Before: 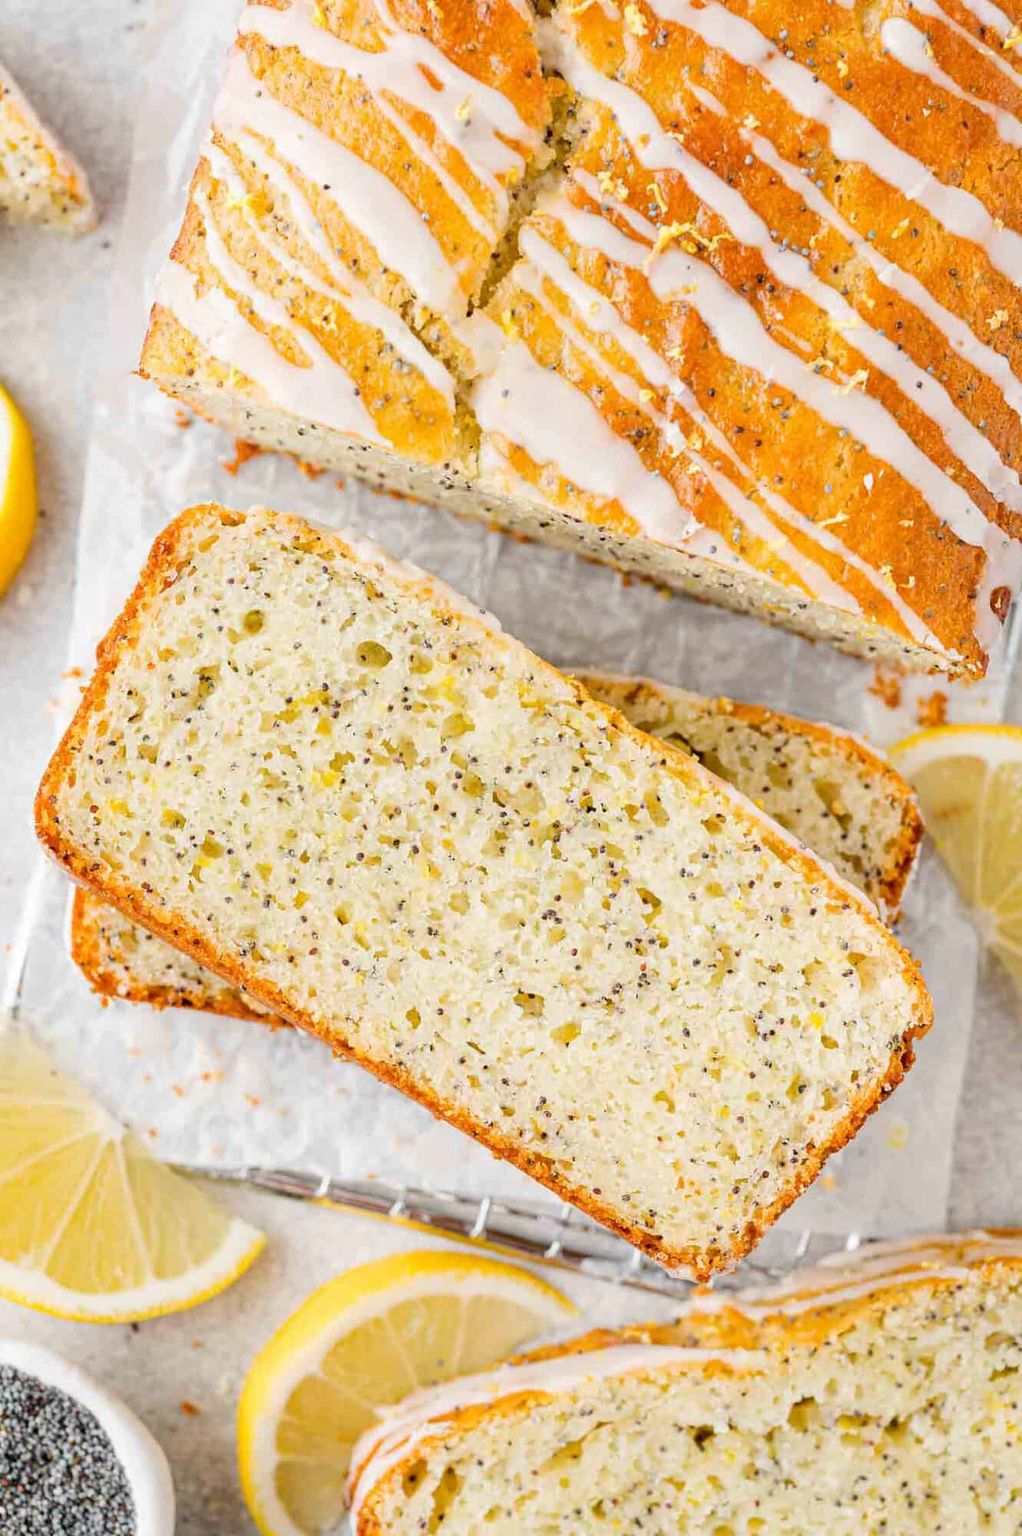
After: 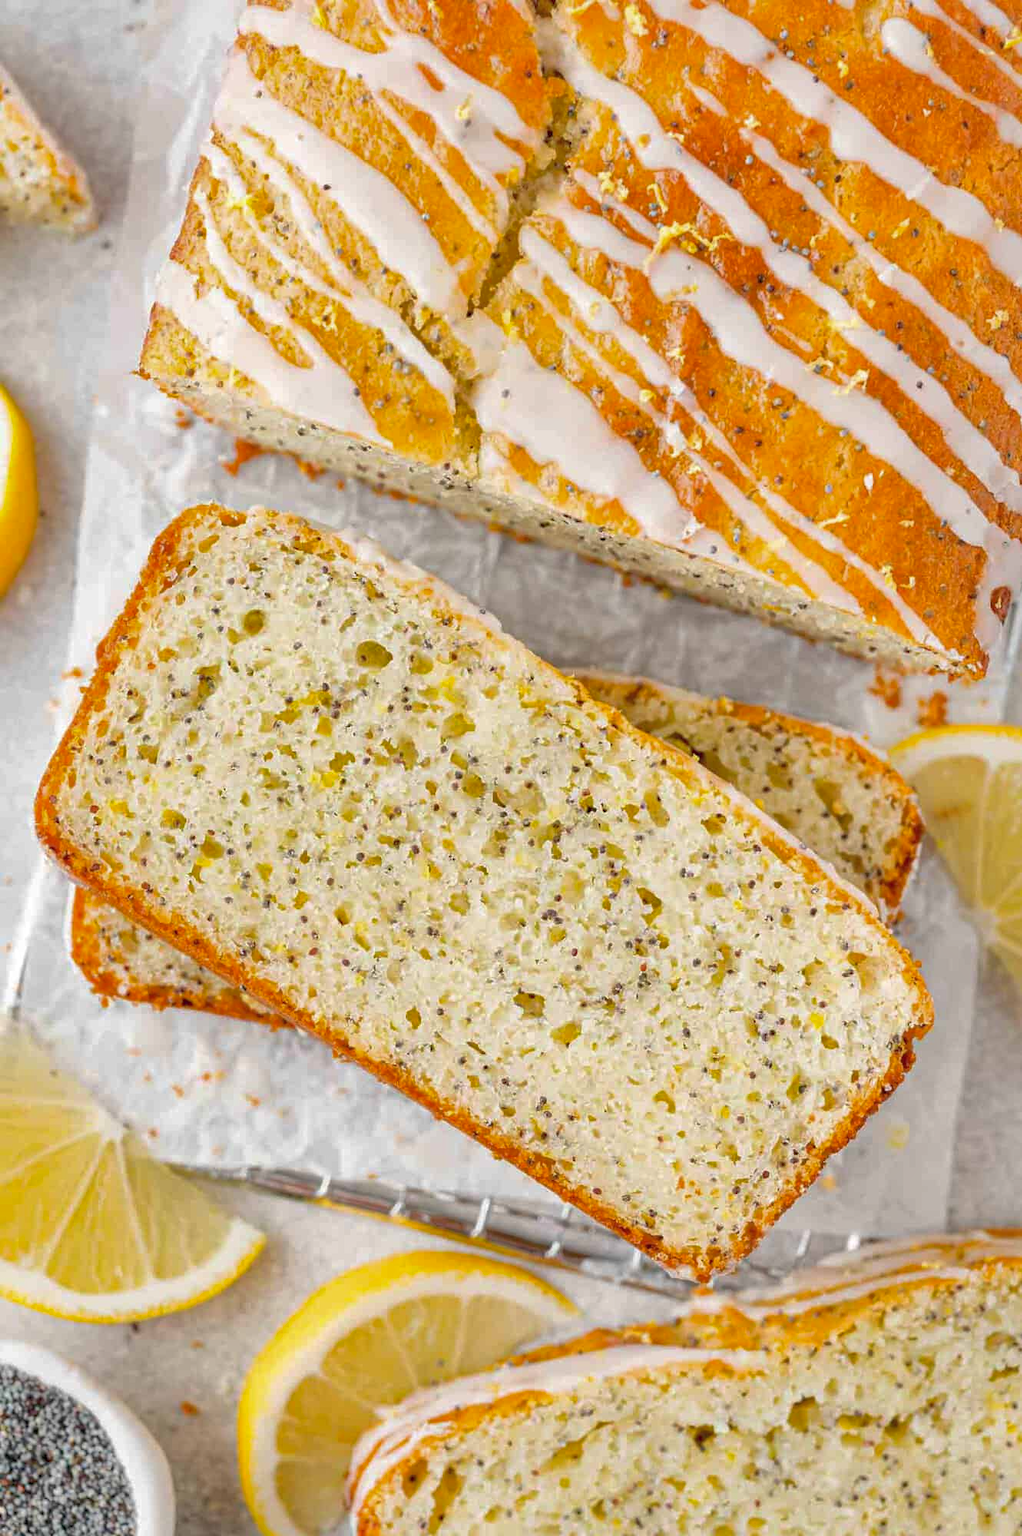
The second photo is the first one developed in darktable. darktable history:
shadows and highlights: on, module defaults
tone equalizer: edges refinement/feathering 500, mask exposure compensation -1.57 EV, preserve details no
